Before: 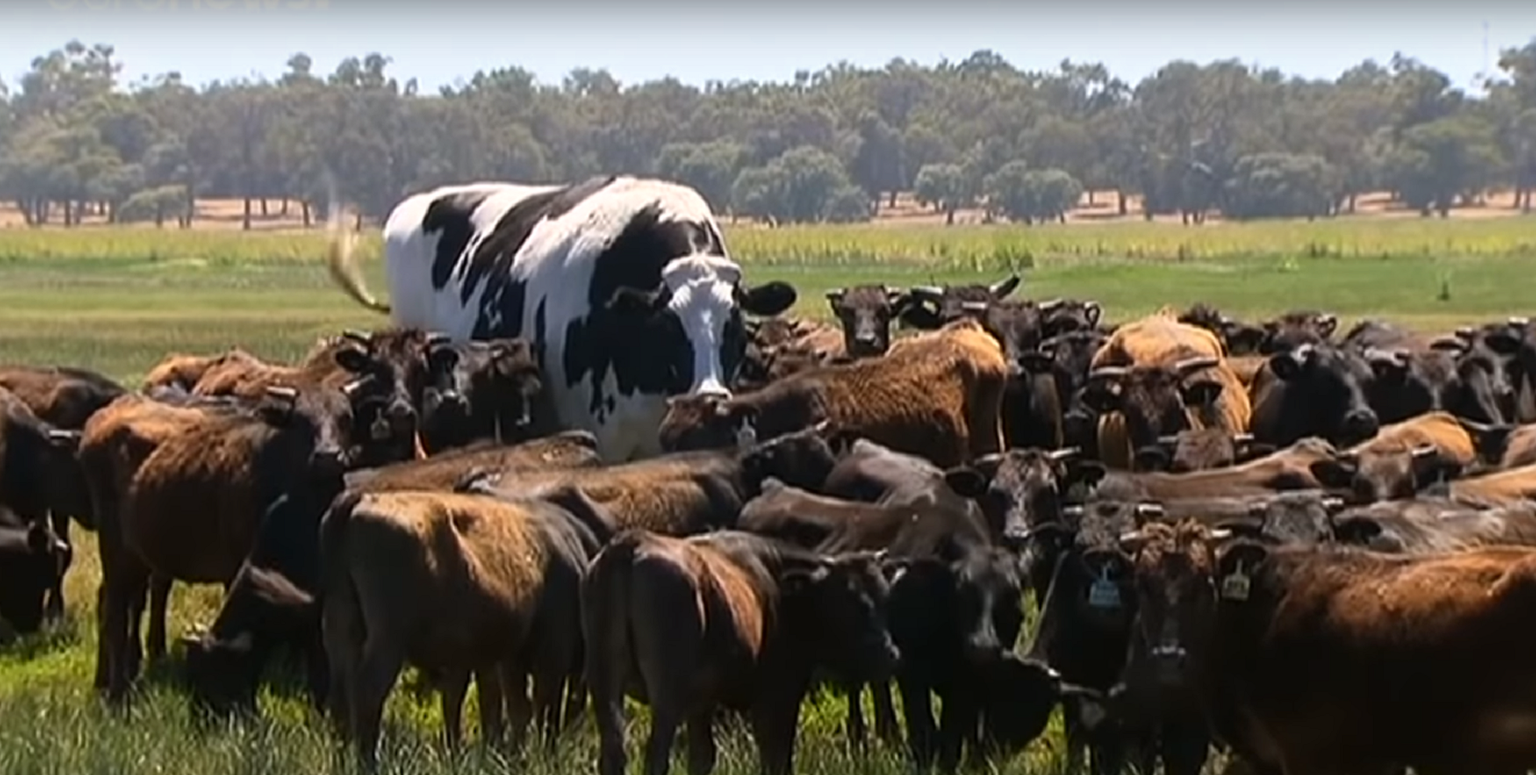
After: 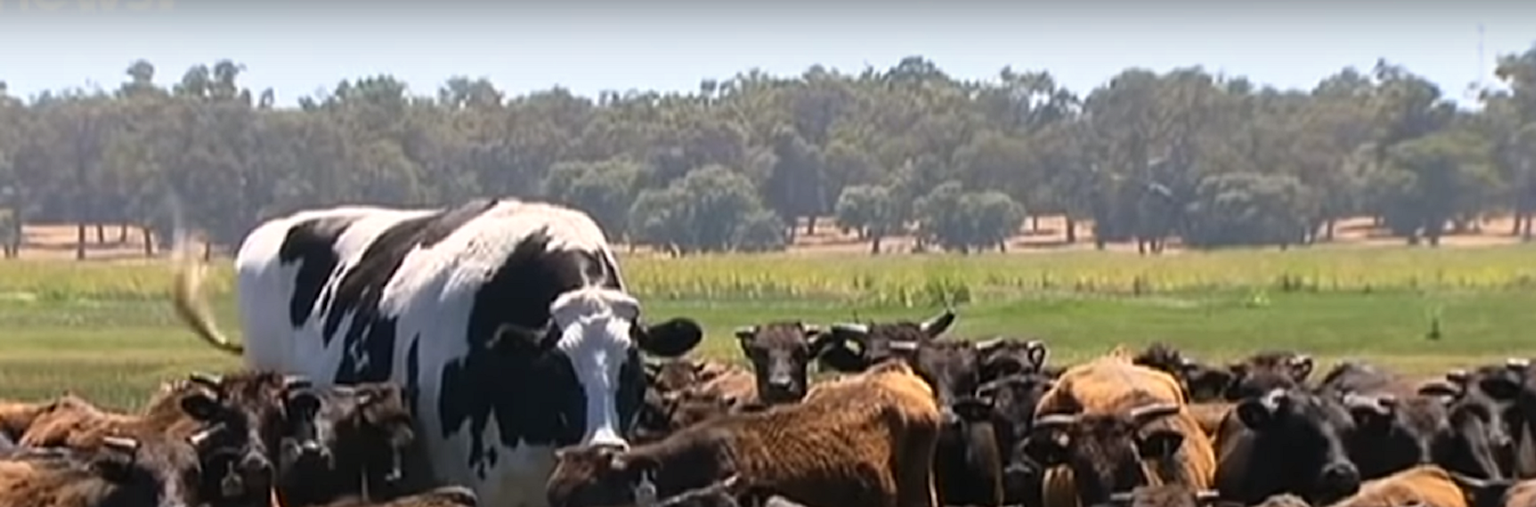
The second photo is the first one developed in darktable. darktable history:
crop and rotate: left 11.474%, bottom 41.996%
